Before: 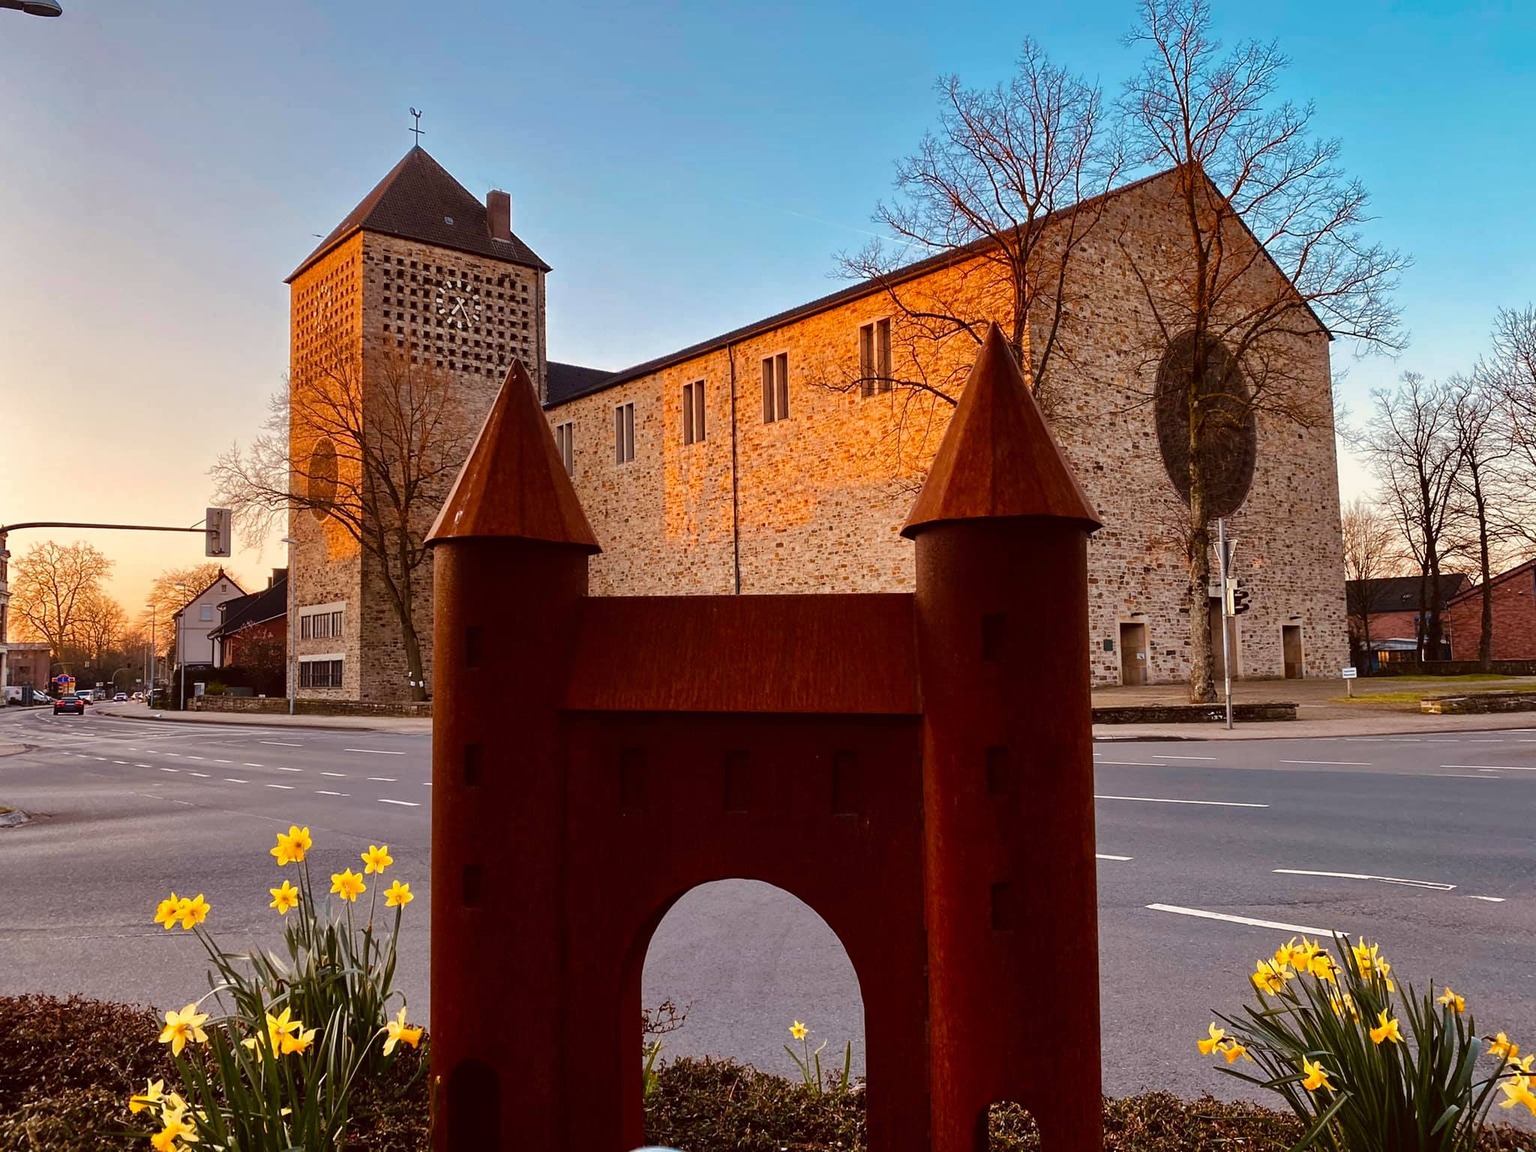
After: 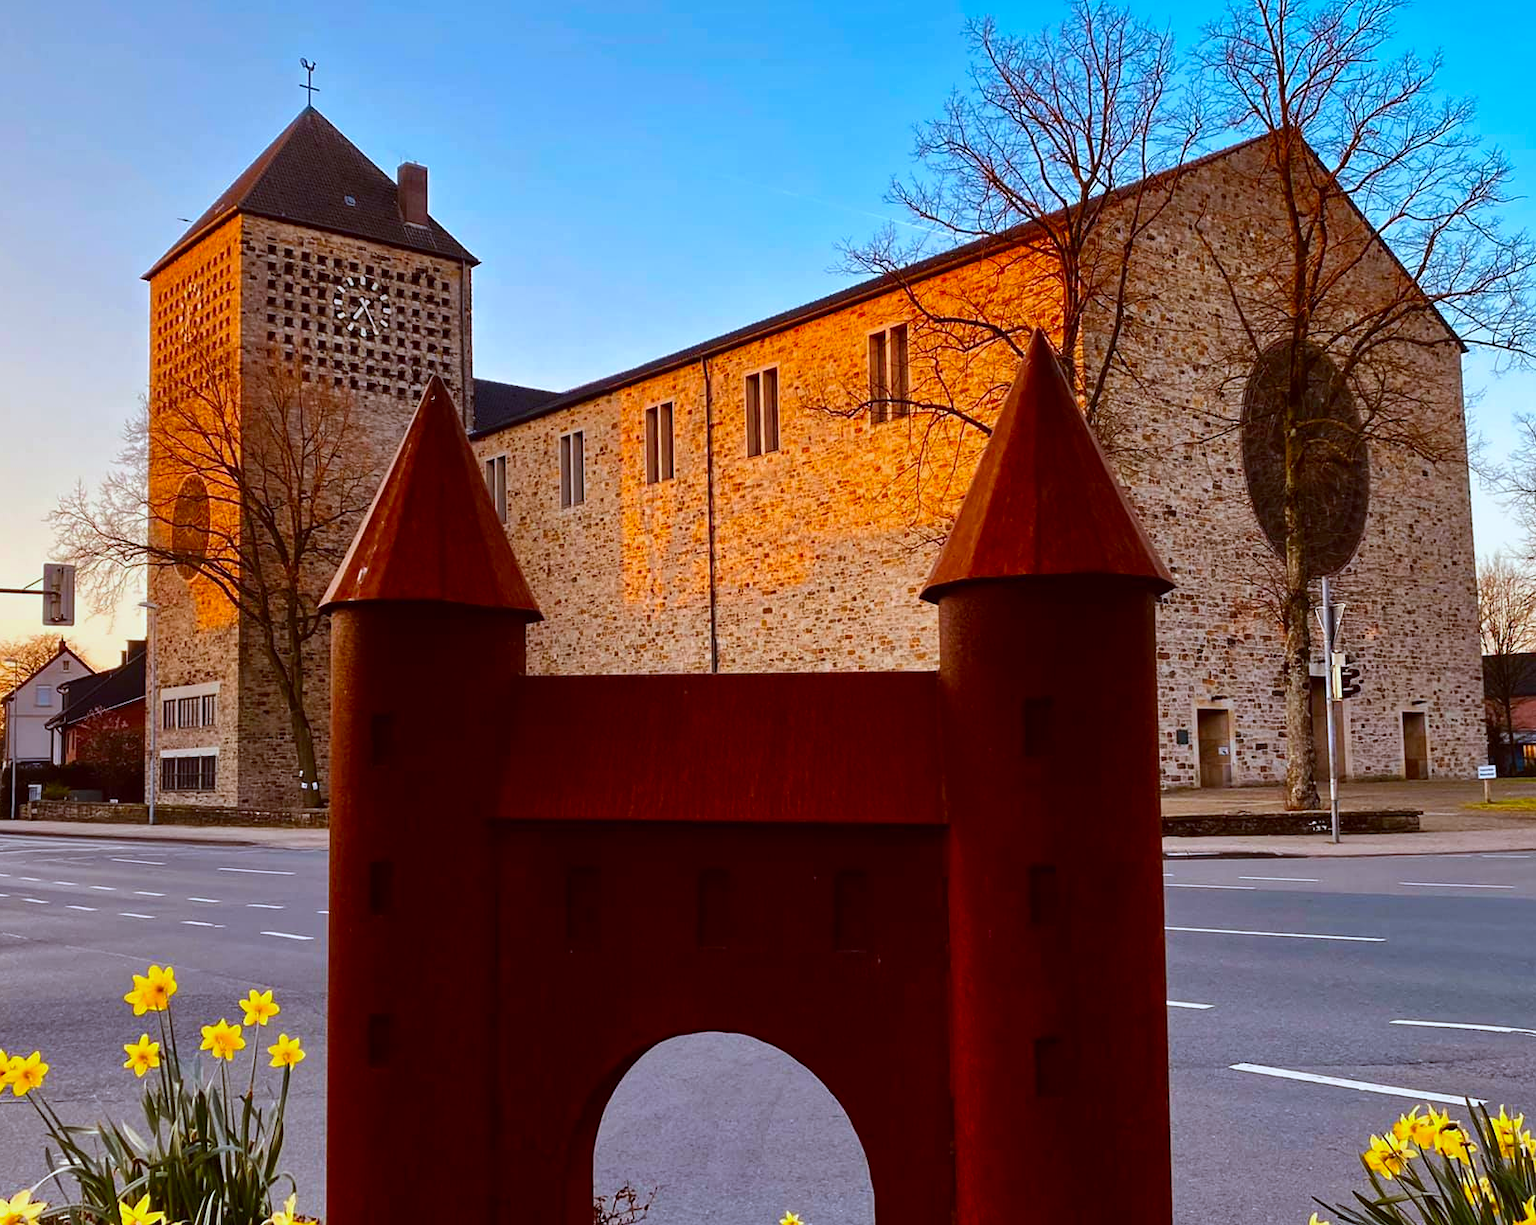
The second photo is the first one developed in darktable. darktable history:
white balance: red 0.924, blue 1.095
contrast brightness saturation: contrast 0.09, saturation 0.28
crop: left 11.225%, top 5.381%, right 9.565%, bottom 10.314%
